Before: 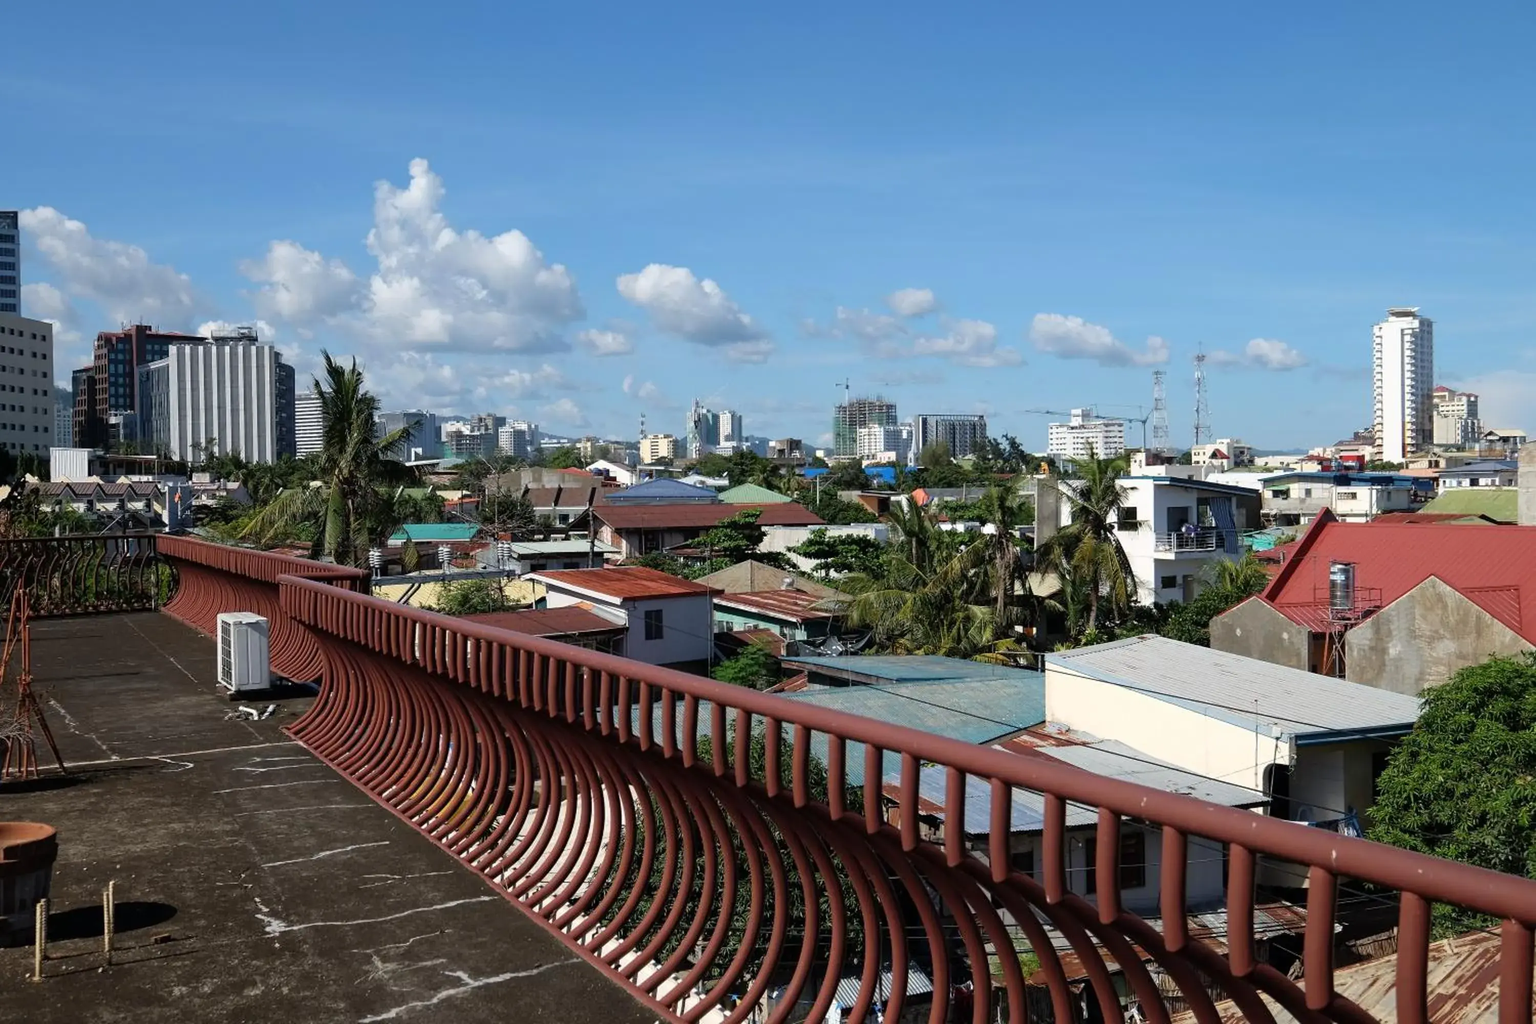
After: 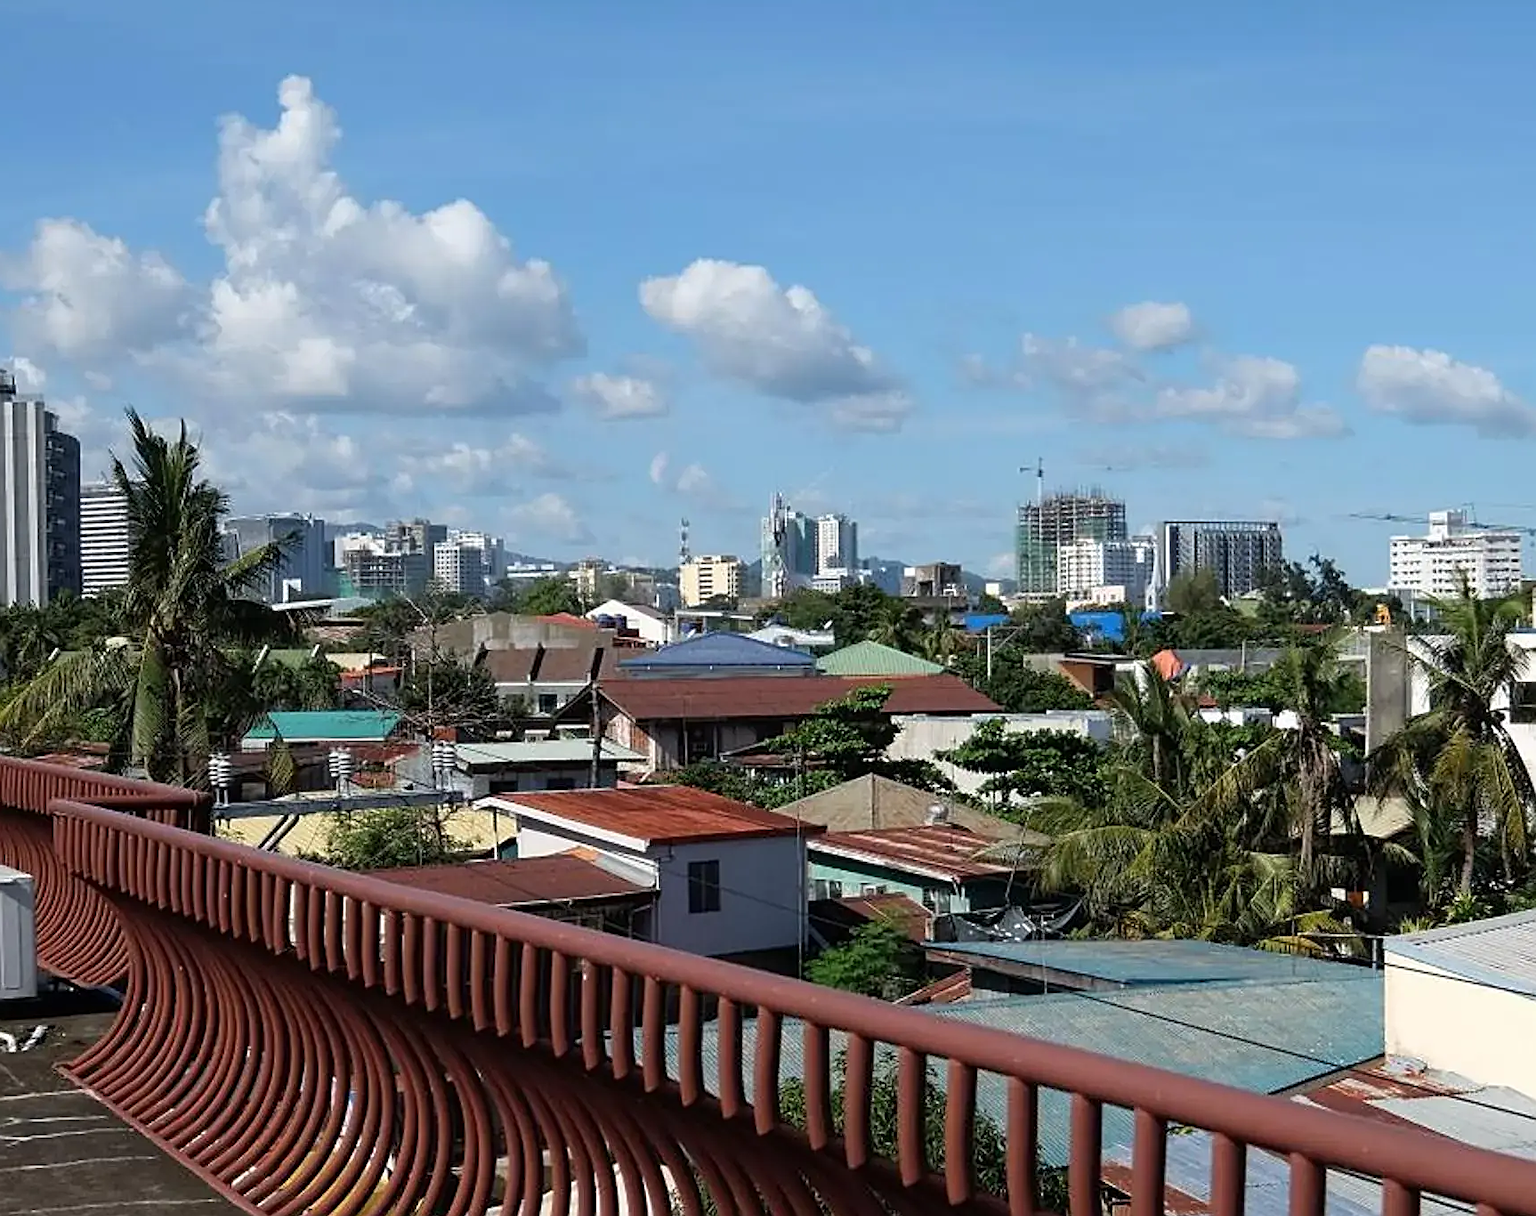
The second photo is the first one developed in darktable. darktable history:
sharpen: on, module defaults
crop: left 16.208%, top 11.24%, right 26.243%, bottom 20.383%
